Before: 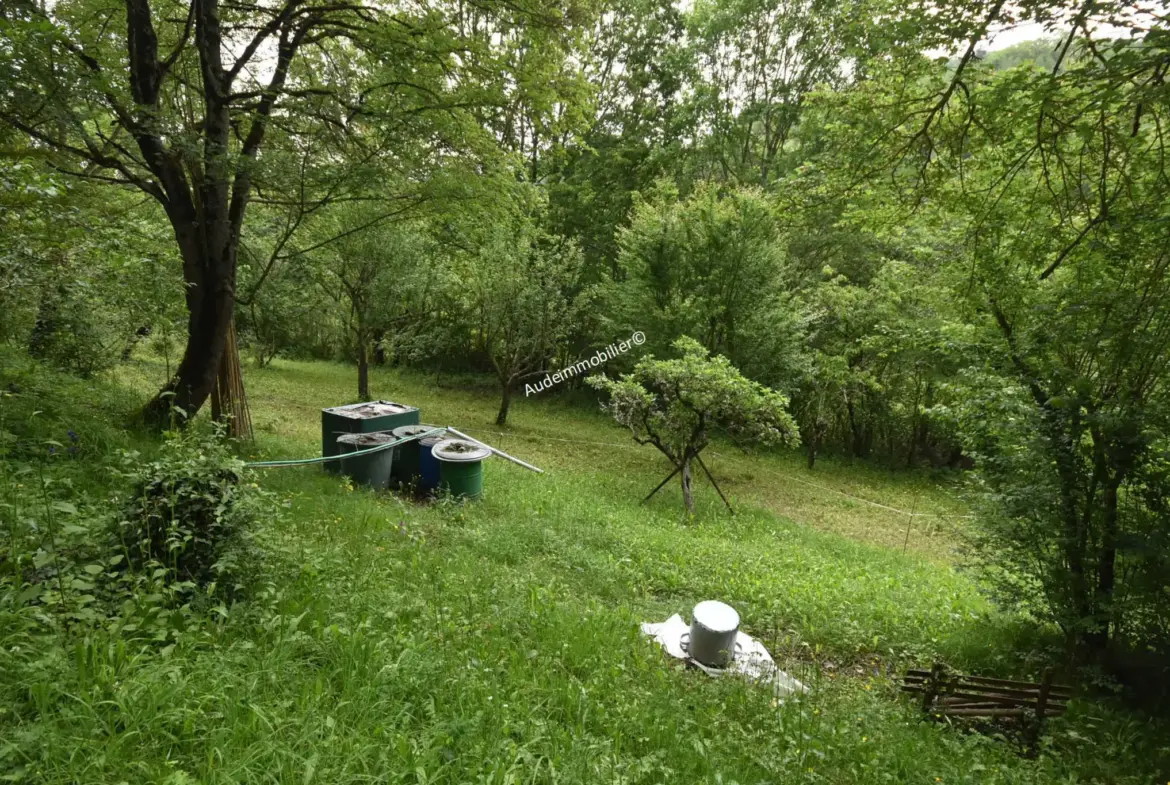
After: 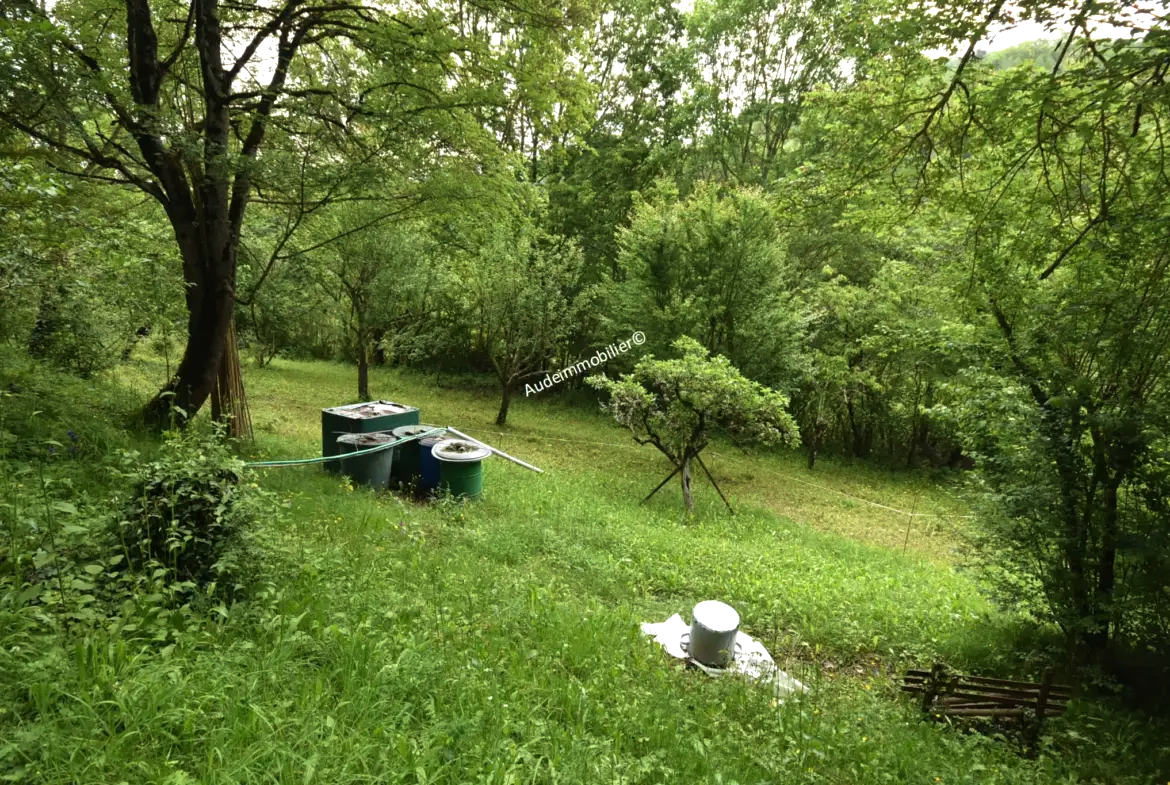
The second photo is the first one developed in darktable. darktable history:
tone equalizer: -8 EV -0.453 EV, -7 EV -0.391 EV, -6 EV -0.317 EV, -5 EV -0.247 EV, -3 EV 0.211 EV, -2 EV 0.361 EV, -1 EV 0.381 EV, +0 EV 0.446 EV
velvia: on, module defaults
